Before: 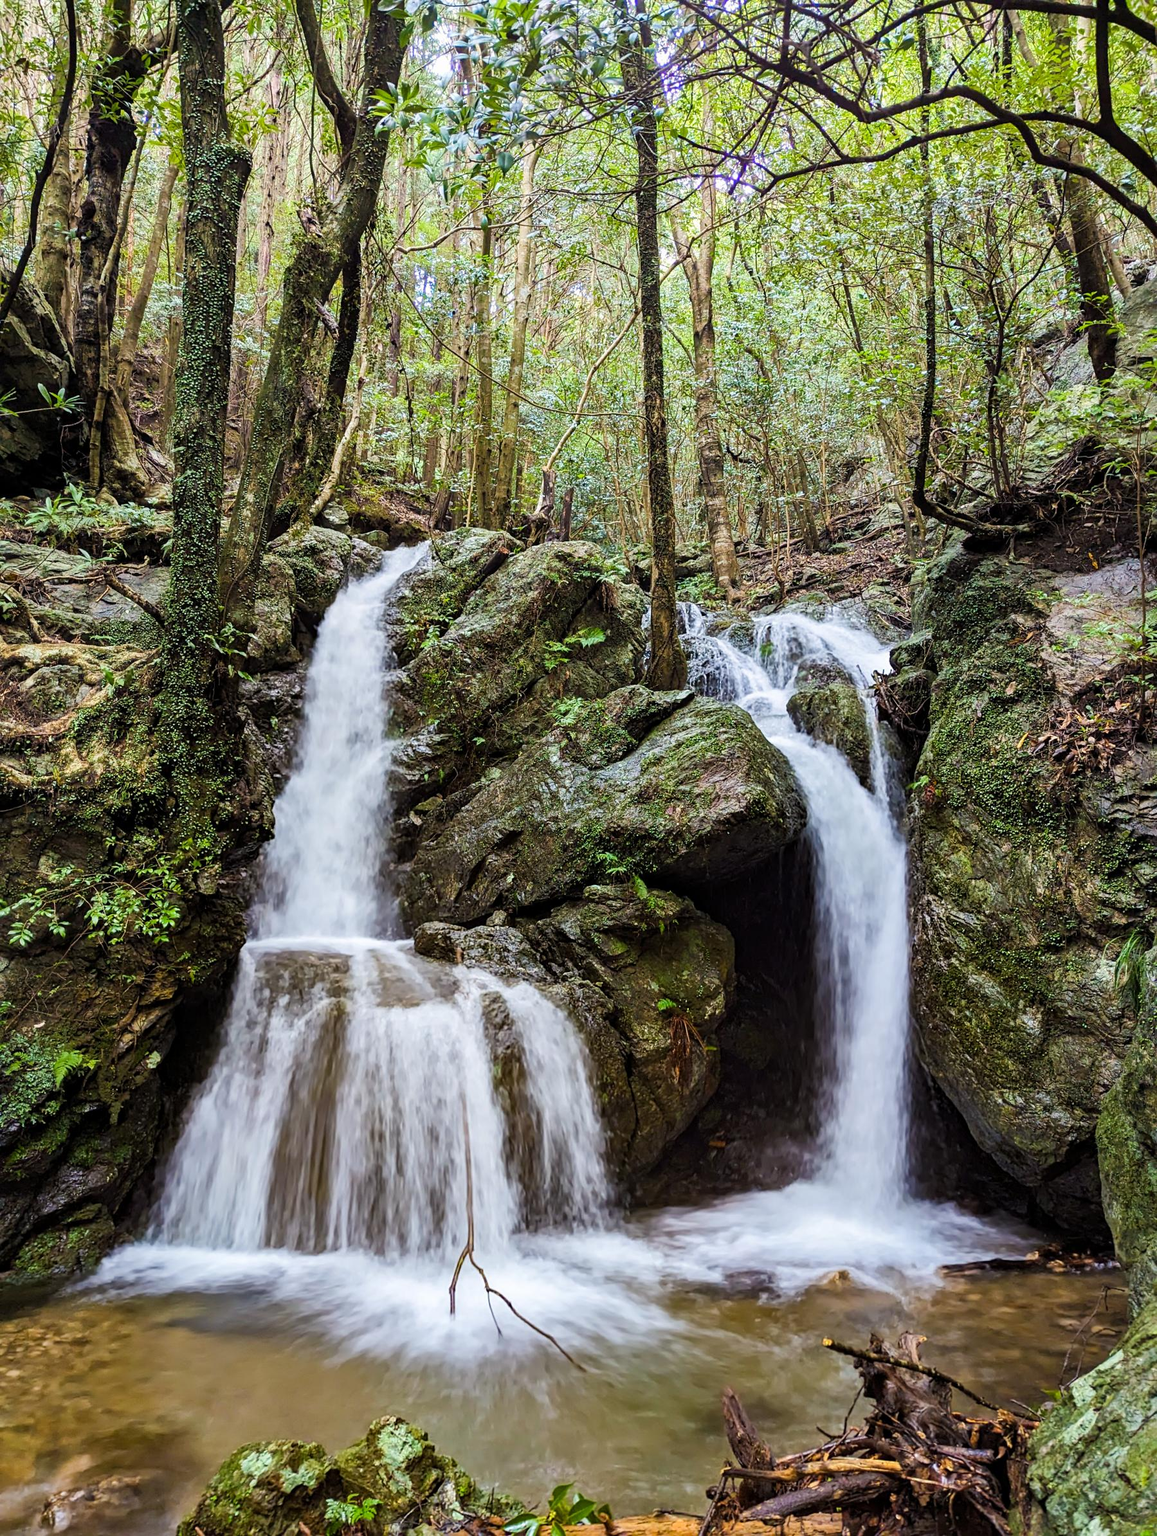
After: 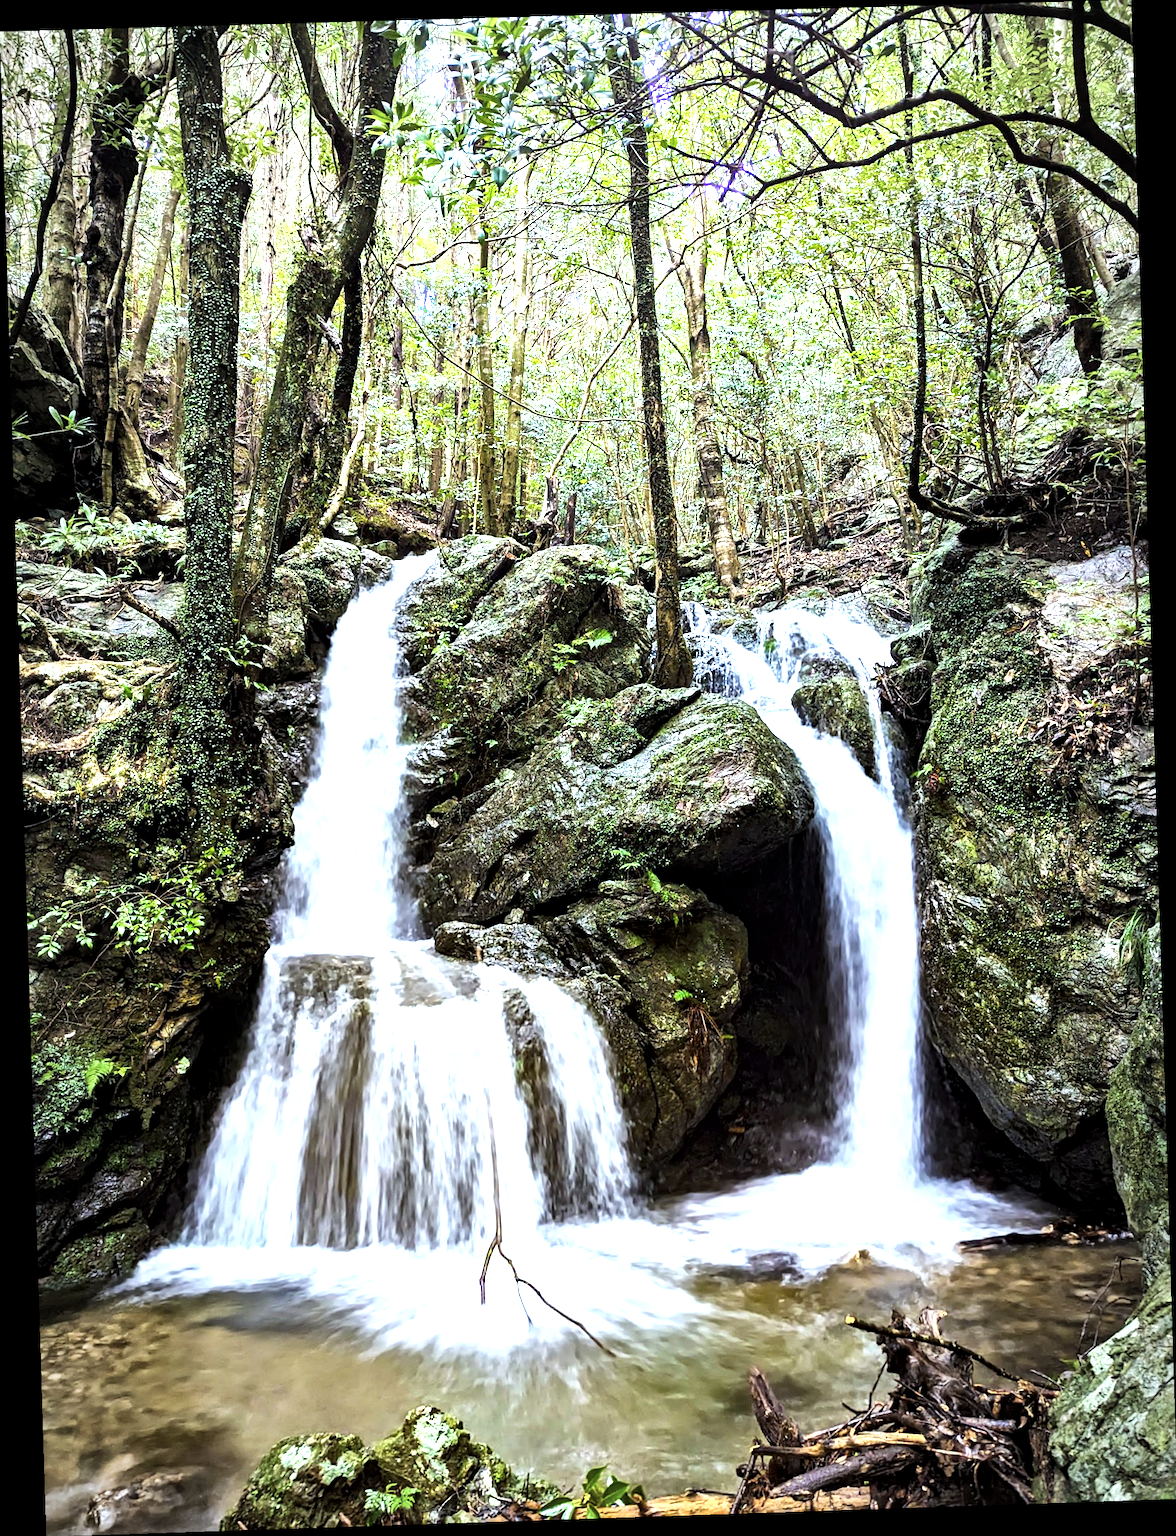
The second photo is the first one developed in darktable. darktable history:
tone equalizer: -8 EV -0.75 EV, -7 EV -0.7 EV, -6 EV -0.6 EV, -5 EV -0.4 EV, -3 EV 0.4 EV, -2 EV 0.6 EV, -1 EV 0.7 EV, +0 EV 0.75 EV, edges refinement/feathering 500, mask exposure compensation -1.57 EV, preserve details no
contrast brightness saturation: saturation -0.05
white balance: red 0.925, blue 1.046
rotate and perspective: rotation -1.77°, lens shift (horizontal) 0.004, automatic cropping off
tone curve: curves: ch0 [(0, 0) (0.003, 0.003) (0.011, 0.011) (0.025, 0.025) (0.044, 0.045) (0.069, 0.07) (0.1, 0.101) (0.136, 0.138) (0.177, 0.18) (0.224, 0.228) (0.277, 0.281) (0.335, 0.34) (0.399, 0.405) (0.468, 0.475) (0.543, 0.551) (0.623, 0.633) (0.709, 0.72) (0.801, 0.813) (0.898, 0.907) (1, 1)], preserve colors none
local contrast: mode bilateral grid, contrast 20, coarseness 50, detail 144%, midtone range 0.2
vignetting: fall-off radius 60%, automatic ratio true
exposure: exposure 0.6 EV, compensate highlight preservation false
